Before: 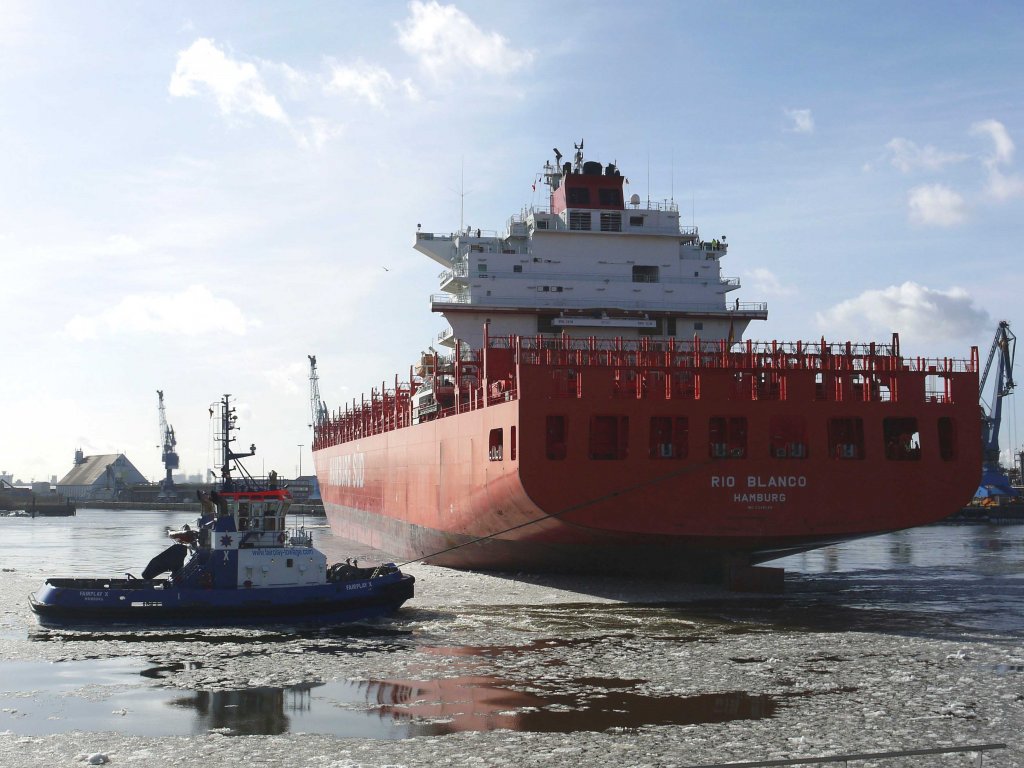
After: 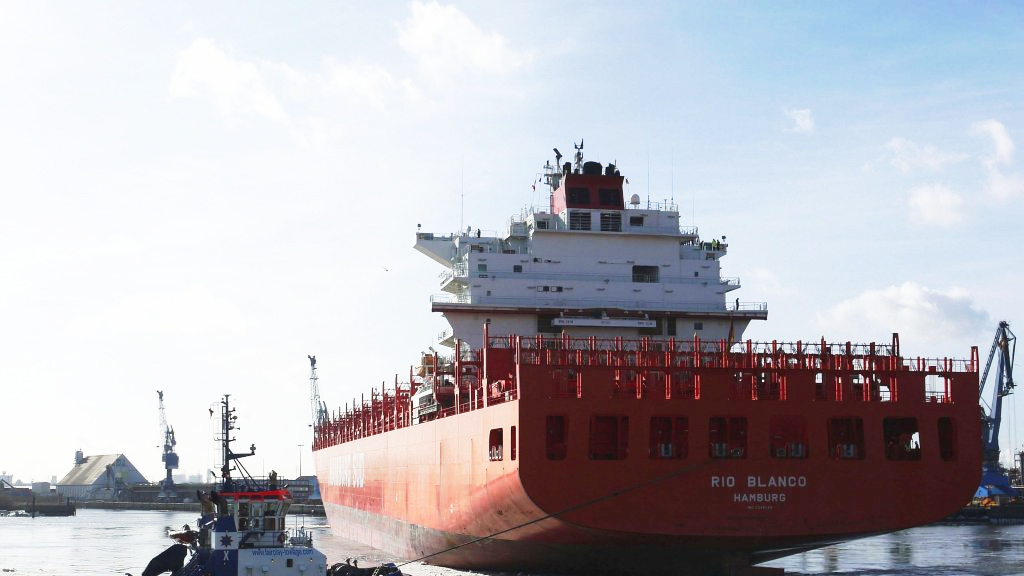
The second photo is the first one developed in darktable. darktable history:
base curve: curves: ch0 [(0, 0) (0.005, 0.002) (0.193, 0.295) (0.399, 0.664) (0.75, 0.928) (1, 1)], preserve colors none
crop: bottom 24.983%
exposure: exposure -0.047 EV, compensate highlight preservation false
